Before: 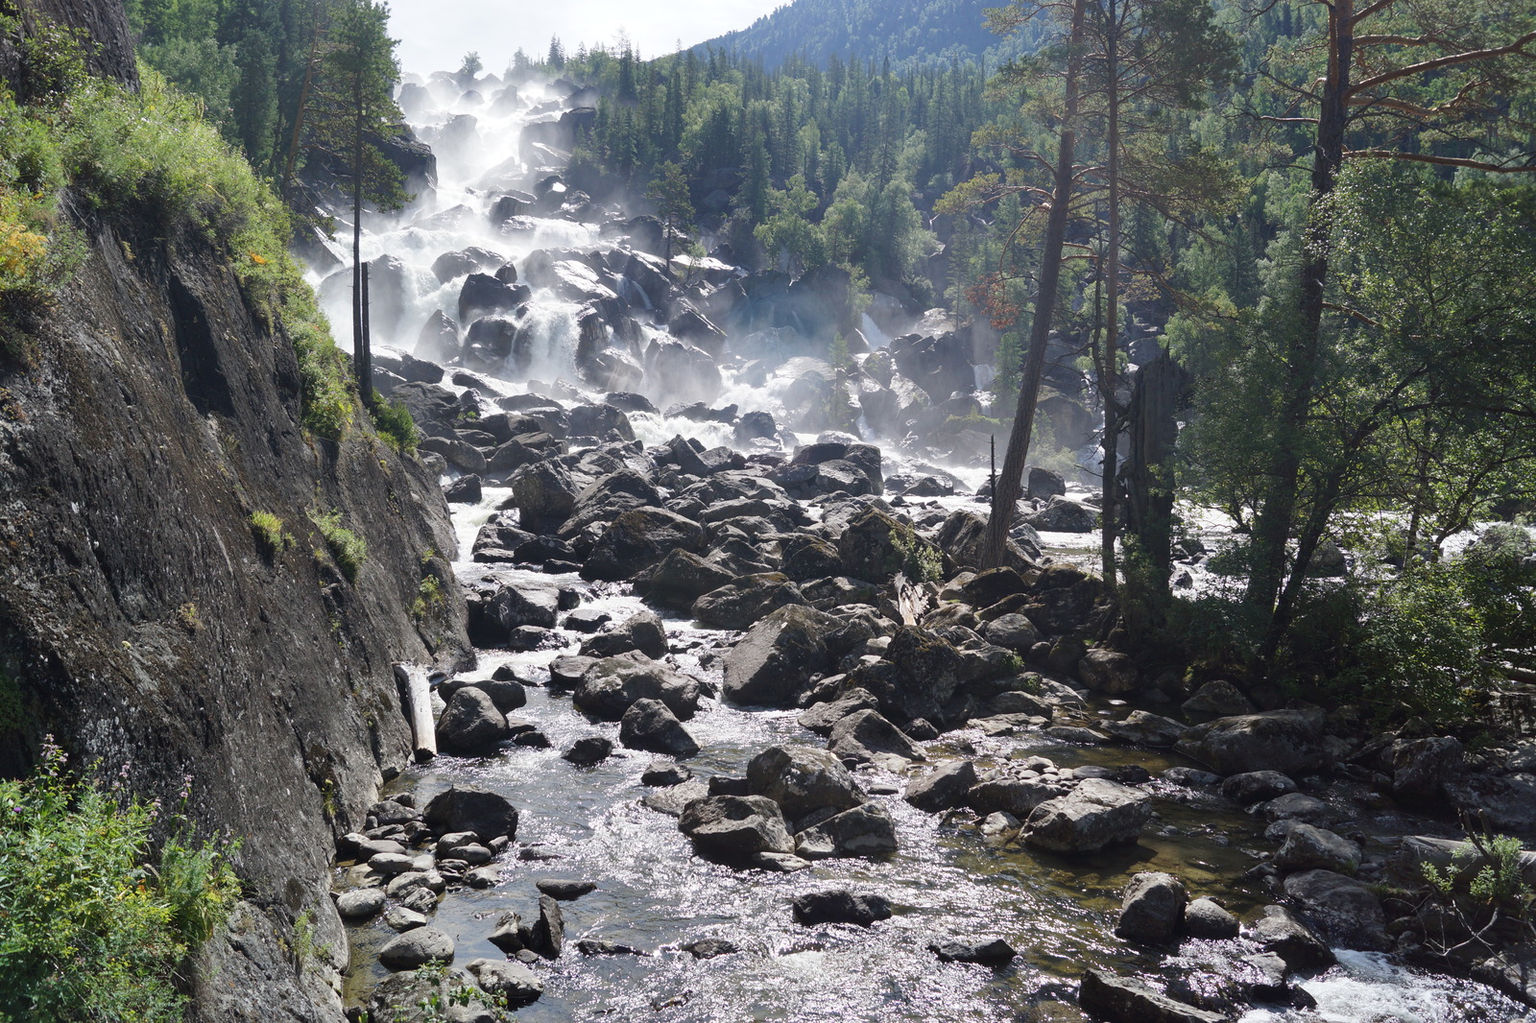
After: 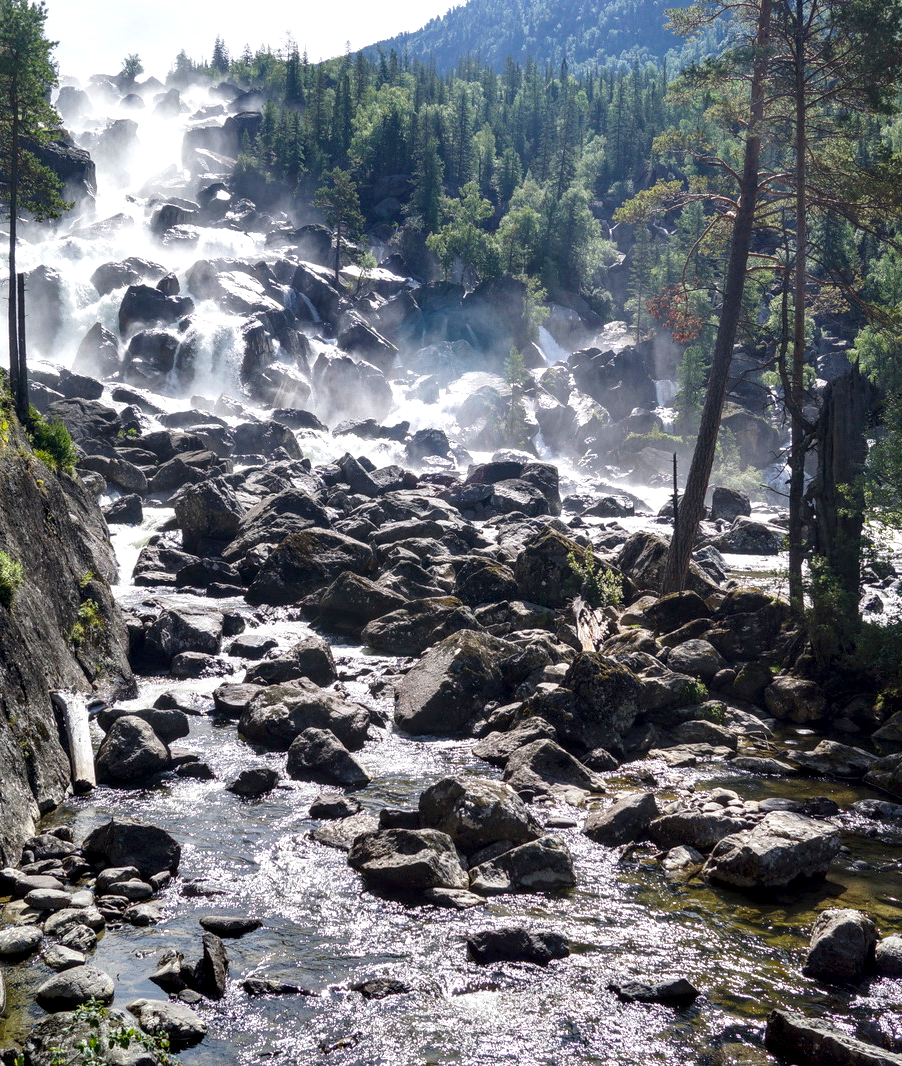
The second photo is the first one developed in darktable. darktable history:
local contrast: highlights 60%, shadows 60%, detail 160%
contrast brightness saturation: contrast 0.033, brightness -0.032
color balance rgb: perceptual saturation grading › global saturation 40.711%
crop and rotate: left 22.469%, right 21.145%
